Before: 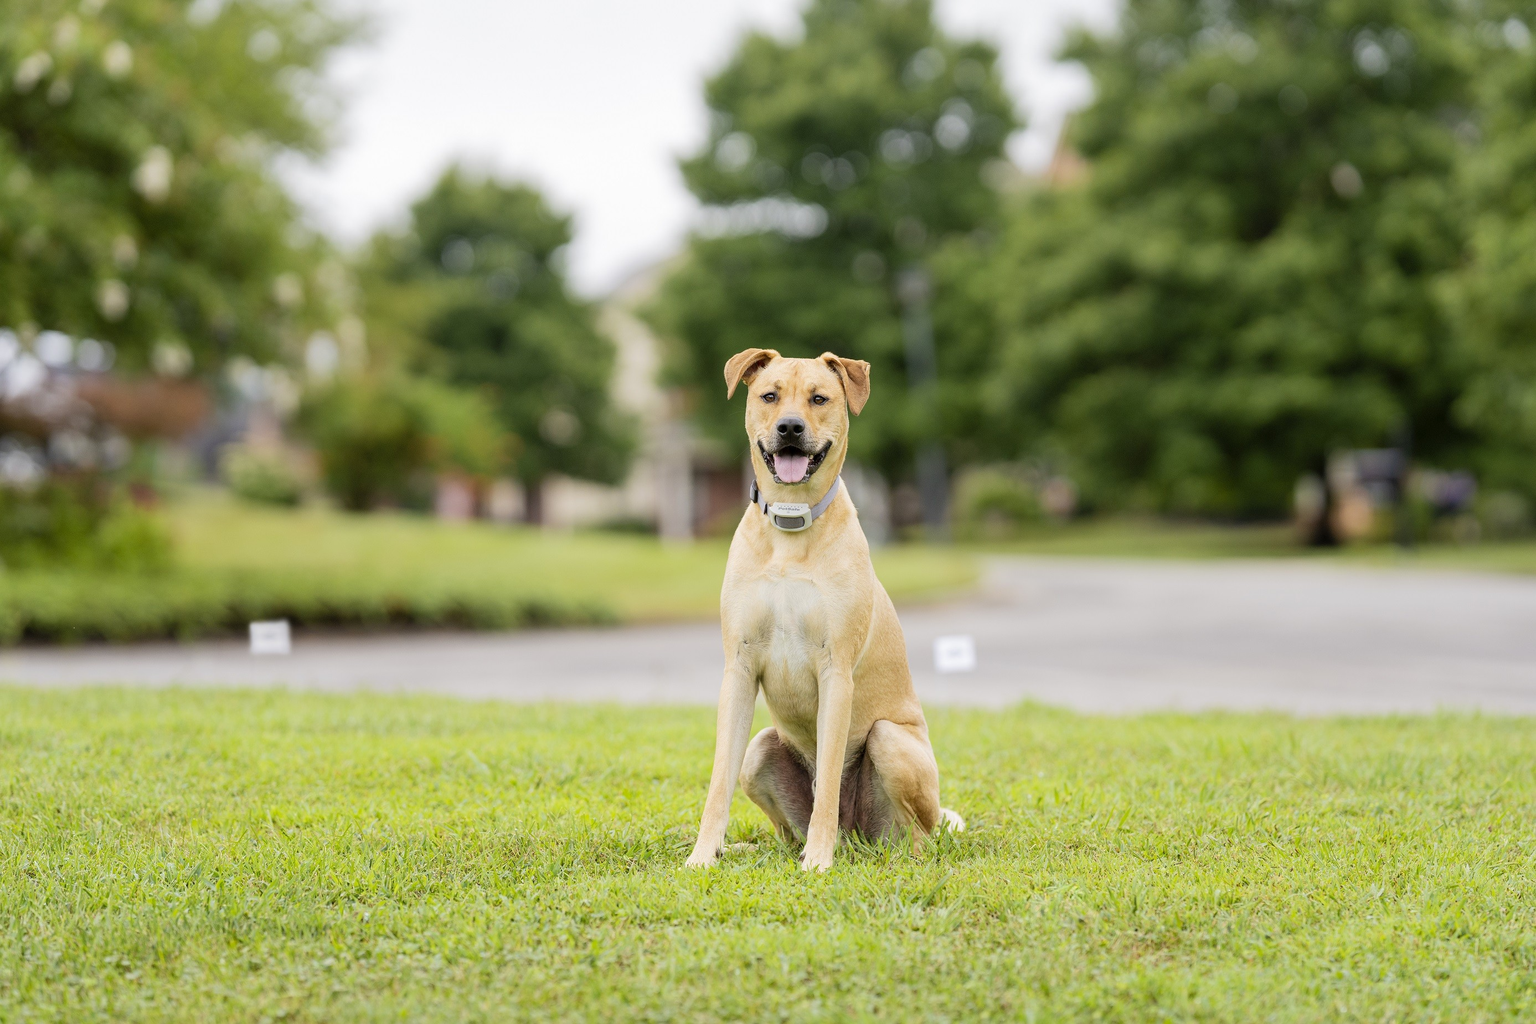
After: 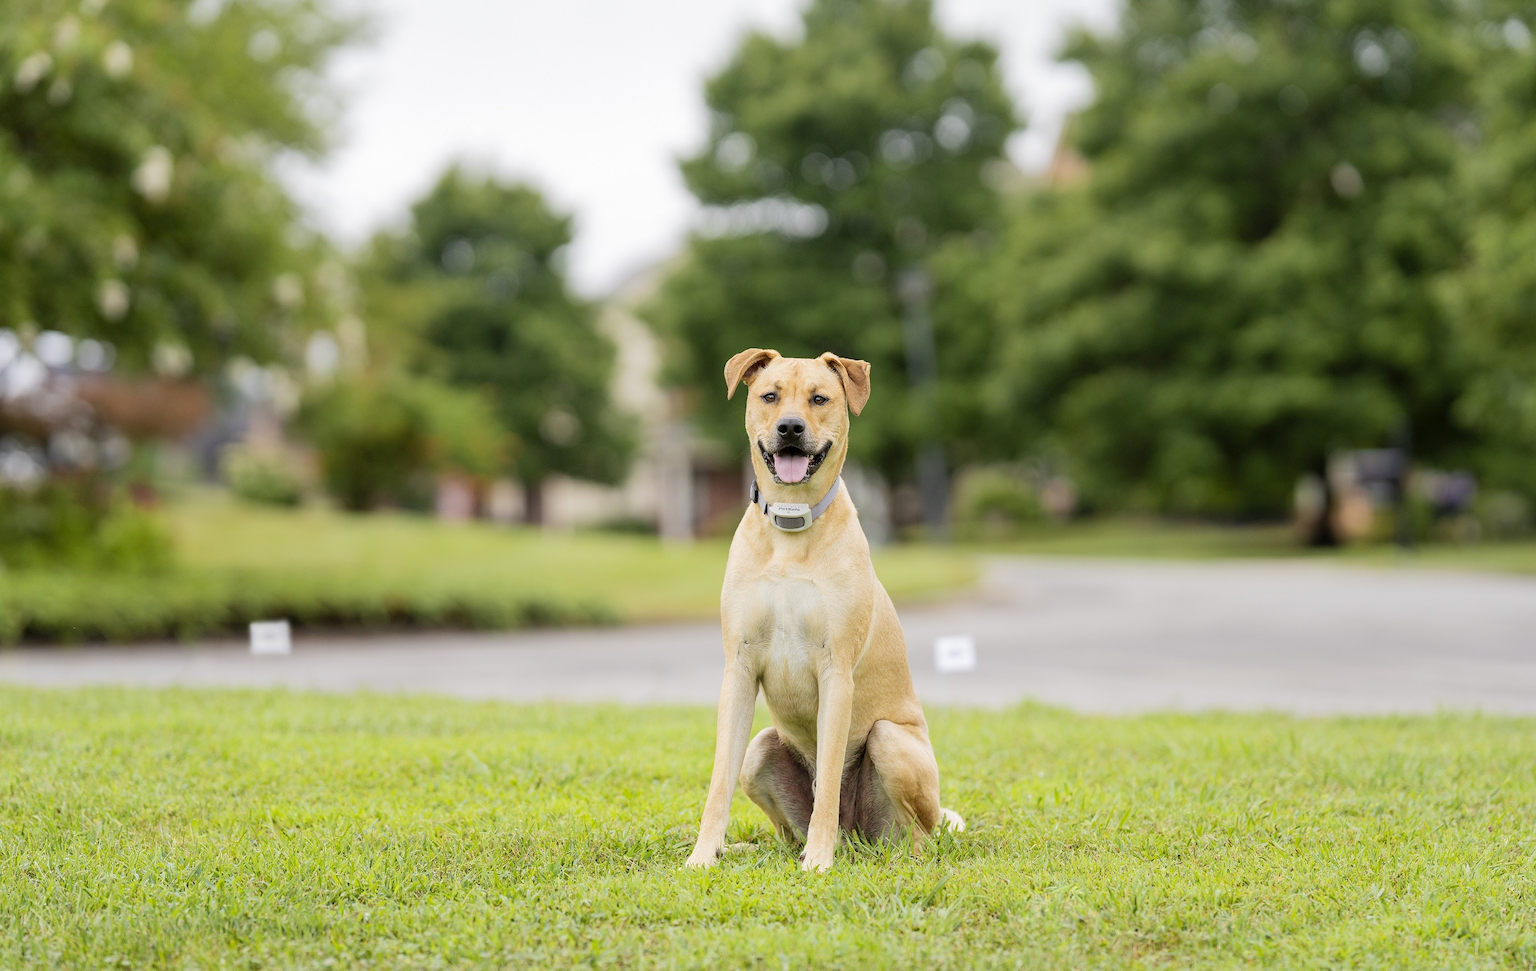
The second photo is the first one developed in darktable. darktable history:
rgb levels: preserve colors max RGB
white balance: emerald 1
crop and rotate: top 0%, bottom 5.097%
